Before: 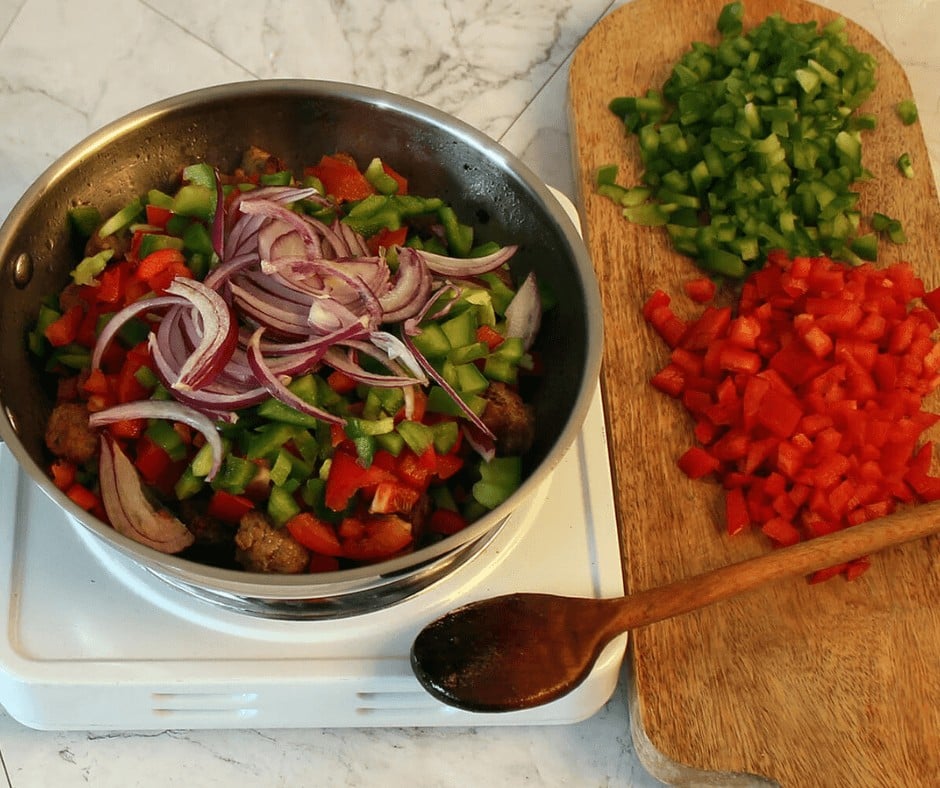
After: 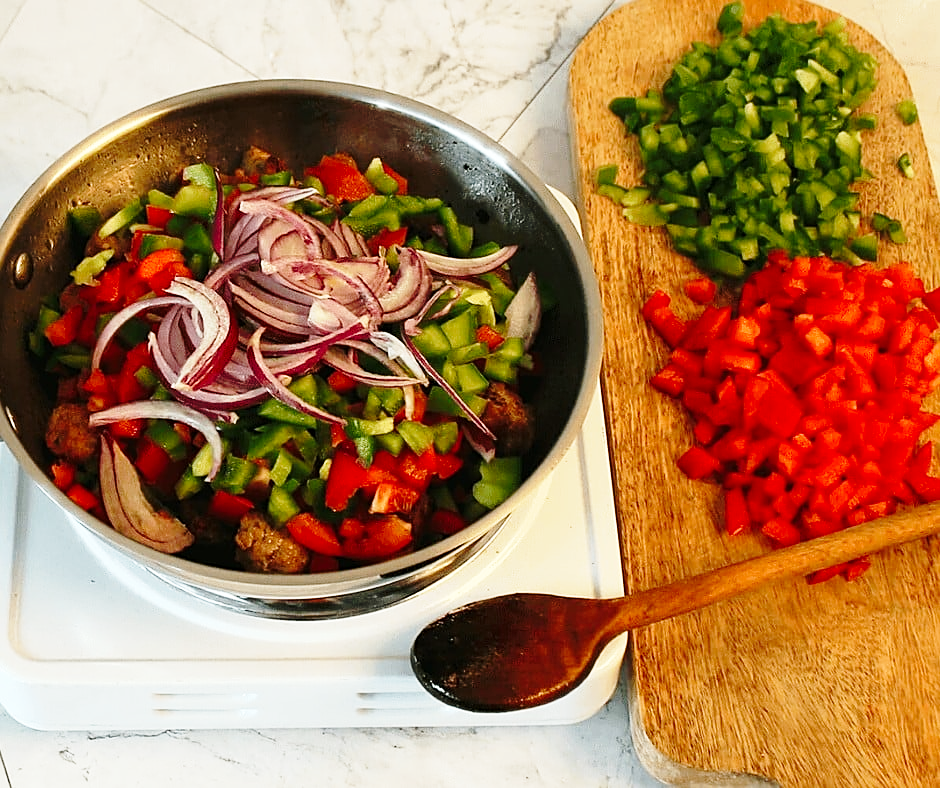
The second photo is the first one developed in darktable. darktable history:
exposure: exposure 0.022 EV, compensate exposure bias true, compensate highlight preservation false
sharpen: on, module defaults
base curve: curves: ch0 [(0, 0) (0.028, 0.03) (0.121, 0.232) (0.46, 0.748) (0.859, 0.968) (1, 1)], preserve colors none
